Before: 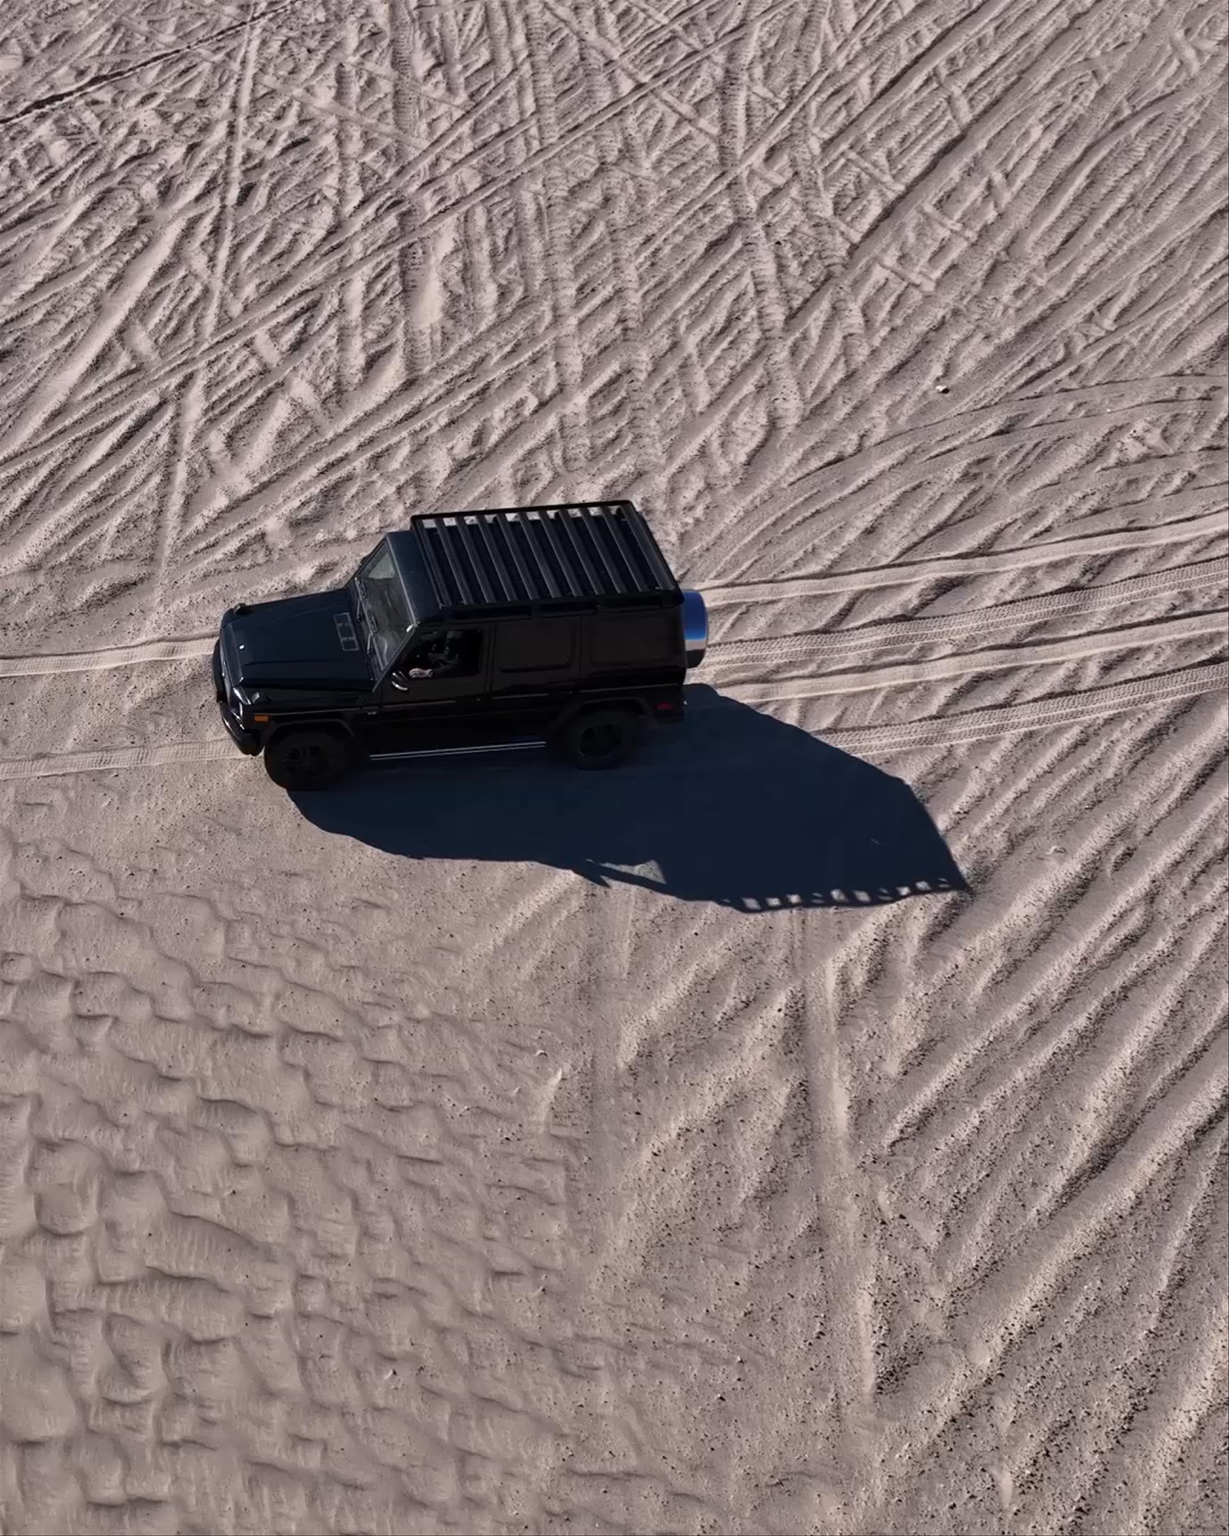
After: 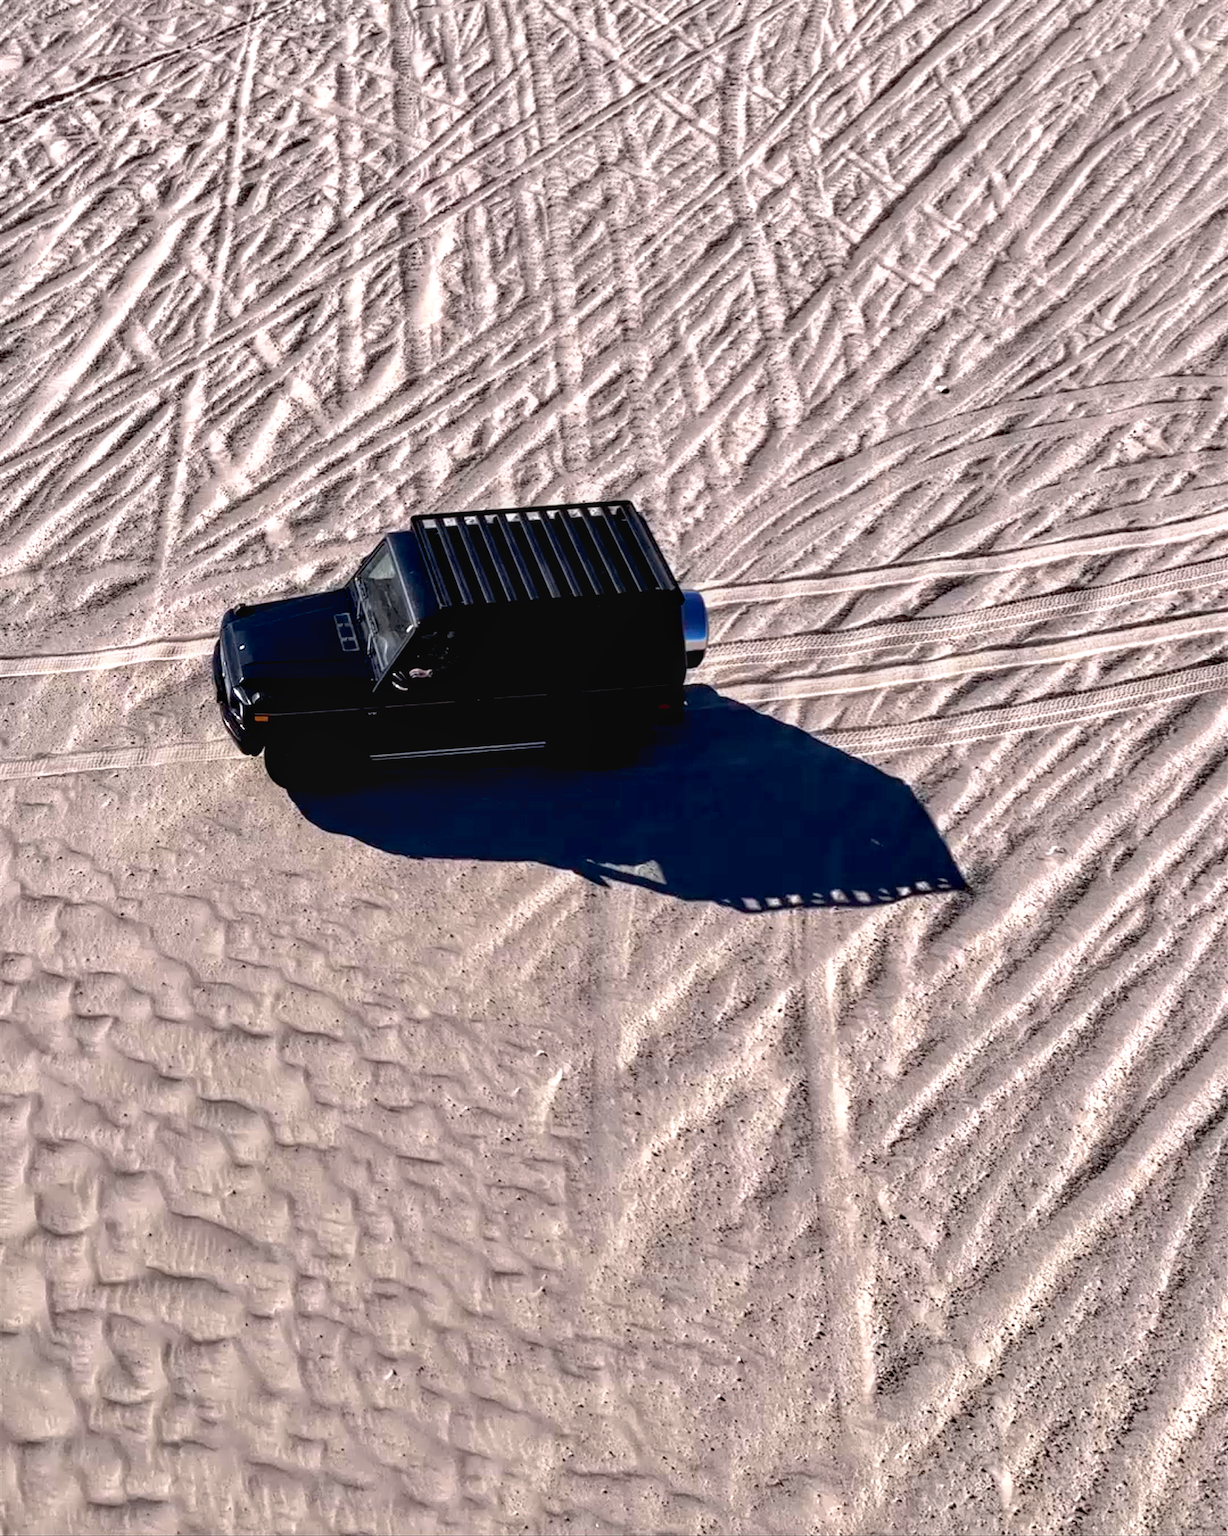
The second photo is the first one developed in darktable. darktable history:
tone equalizer: on, module defaults
local contrast: on, module defaults
base curve: curves: ch0 [(0.017, 0) (0.425, 0.441) (0.844, 0.933) (1, 1)], preserve colors none
exposure: exposure 0.648 EV, compensate highlight preservation false
